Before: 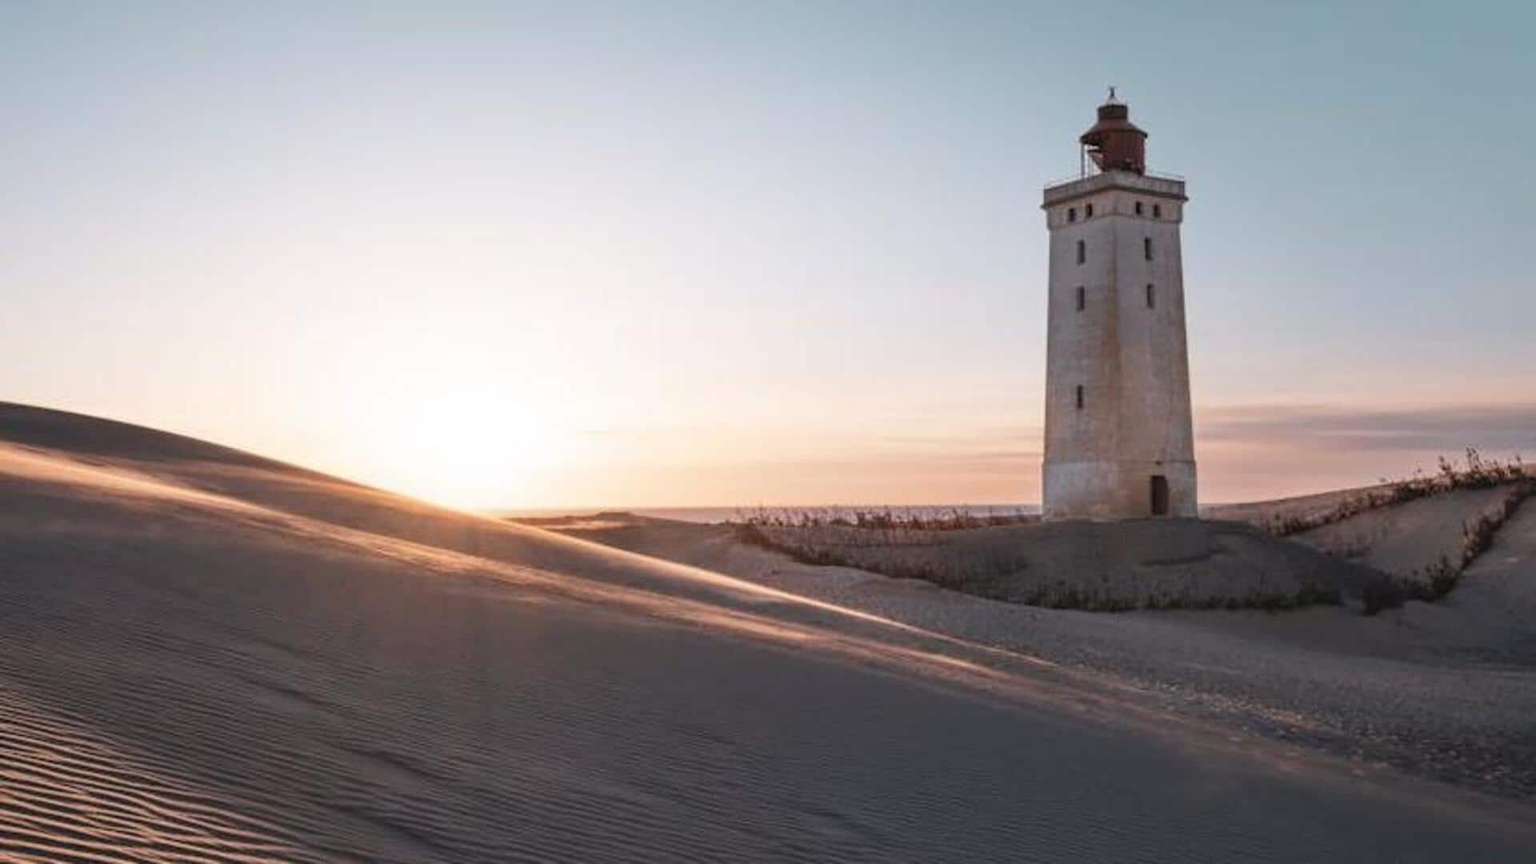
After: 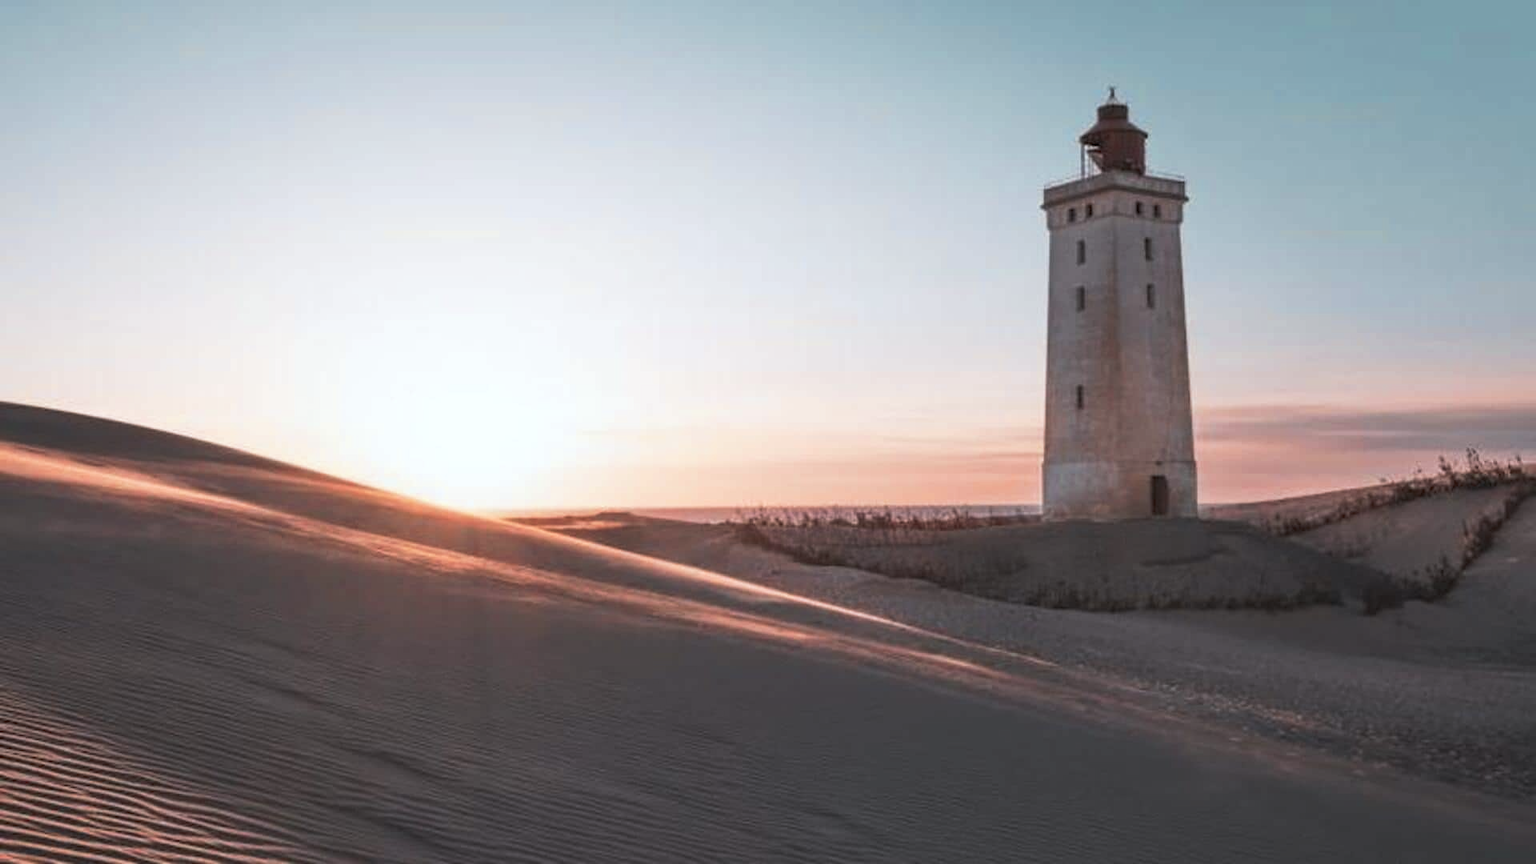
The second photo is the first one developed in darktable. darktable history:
tone curve: curves: ch0 [(0, 0) (0.003, 0.013) (0.011, 0.02) (0.025, 0.037) (0.044, 0.068) (0.069, 0.108) (0.1, 0.138) (0.136, 0.168) (0.177, 0.203) (0.224, 0.241) (0.277, 0.281) (0.335, 0.328) (0.399, 0.382) (0.468, 0.448) (0.543, 0.519) (0.623, 0.603) (0.709, 0.705) (0.801, 0.808) (0.898, 0.903) (1, 1)], preserve colors none
color look up table: target L [99.17, 98.2, 92.07, 90.91, 79.85, 69.89, 65.16, 63.14, 61.94, 33.15, 5.055, 200.88, 83.55, 79.57, 76.79, 69.73, 60.04, 56.05, 50.09, 52.48, 48.82, 46.04, 45.02, 29.68, 15.48, 94.97, 71.76, 67.1, 60.76, 57, 49.15, 52.08, 44.28, 40.86, 24.5, 23.99, 26.32, 23.39, 29.61, 13.11, 4.387, 3.812, 93.15, 86.05, 79.31, 72.61, 65.39, 49.22, 19.12], target a [-17.65, -24.42, -40.67, -17.92, -13.75, -37.97, -33.54, 0.041, -6.946, -24.2, 1.515, 0, 11.22, 25.26, 12.19, 33.59, 59.09, 31, 64.22, 15.07, 73.94, 72.22, 39.91, 7.984, 35, 2.984, 14.38, 47.45, 21.34, 0.053, 77.37, 76.9, 4.11, 20.49, 60.85, 59.02, 27.04, 53.39, -7.55, 46.66, 24.26, 8.468, -43.04, -10.83, -16.33, -25.27, -35.01, -4.561, -12.54], target b [51.63, 83.92, 16.45, 31.92, 56.59, 53.63, 25, 56.45, 11.82, 24.32, 4.796, -0.001, 59.25, 15.94, 32.22, 51.78, 66.39, 21.48, 25.99, 29.37, 31.32, 56.15, 46.82, 11.19, 21.94, -8.996, -26.32, -7.965, -7.171, -43.85, -35.55, 3.403, -54.6, -69.46, -83.13, -53.19, -17.31, 3.18, -33.99, -74.78, -54.21, -4.811, -13.4, -2.72, -26.18, -32.91, -2.902, -18.54, -3.209], num patches 49
